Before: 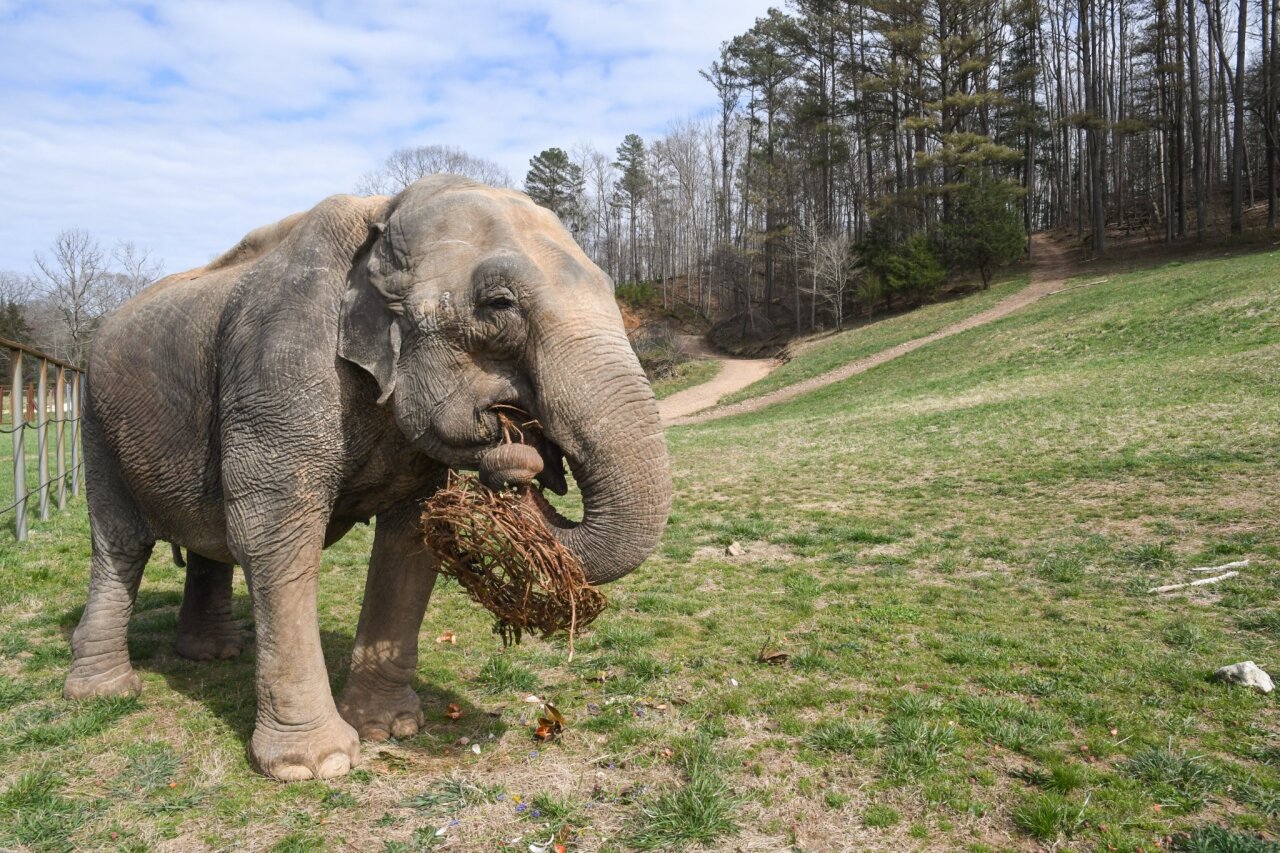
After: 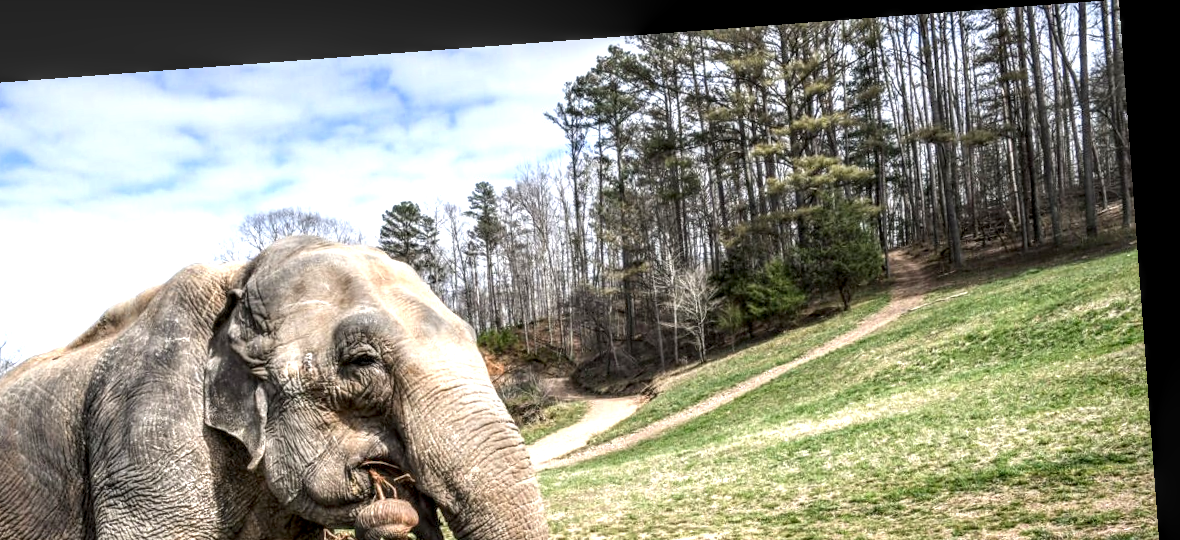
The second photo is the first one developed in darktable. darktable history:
crop and rotate: left 11.812%, bottom 42.776%
local contrast: highlights 0%, shadows 0%, detail 182%
exposure: exposure 0.7 EV, compensate highlight preservation false
rotate and perspective: rotation -4.25°, automatic cropping off
